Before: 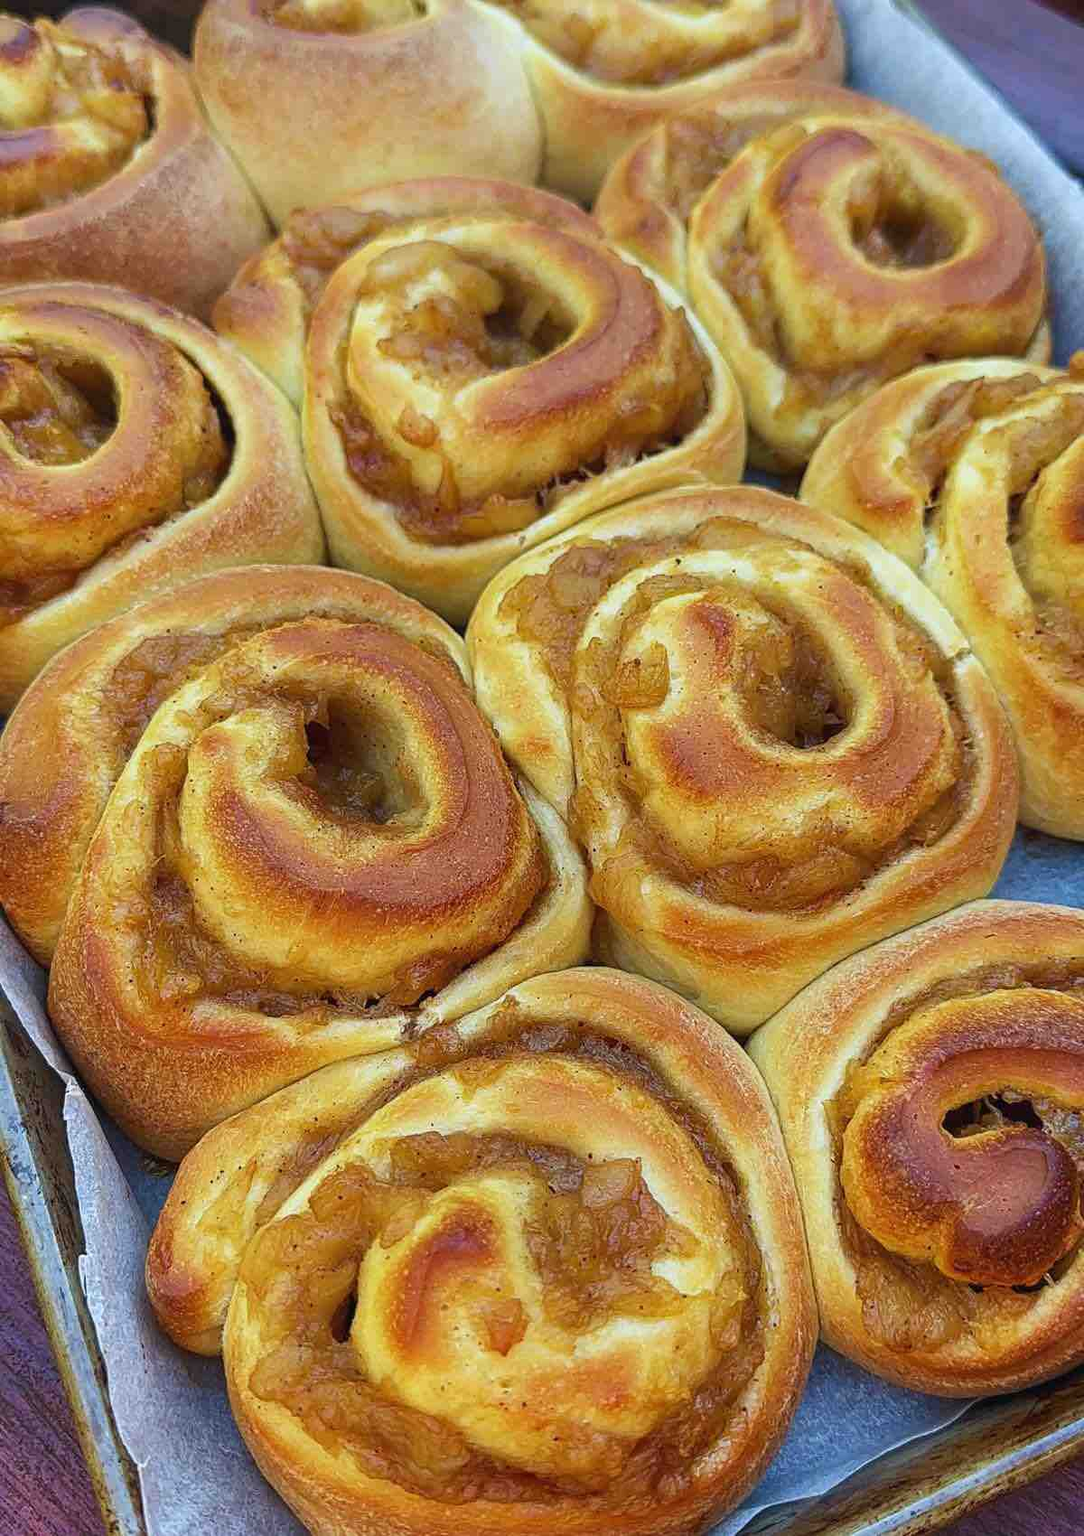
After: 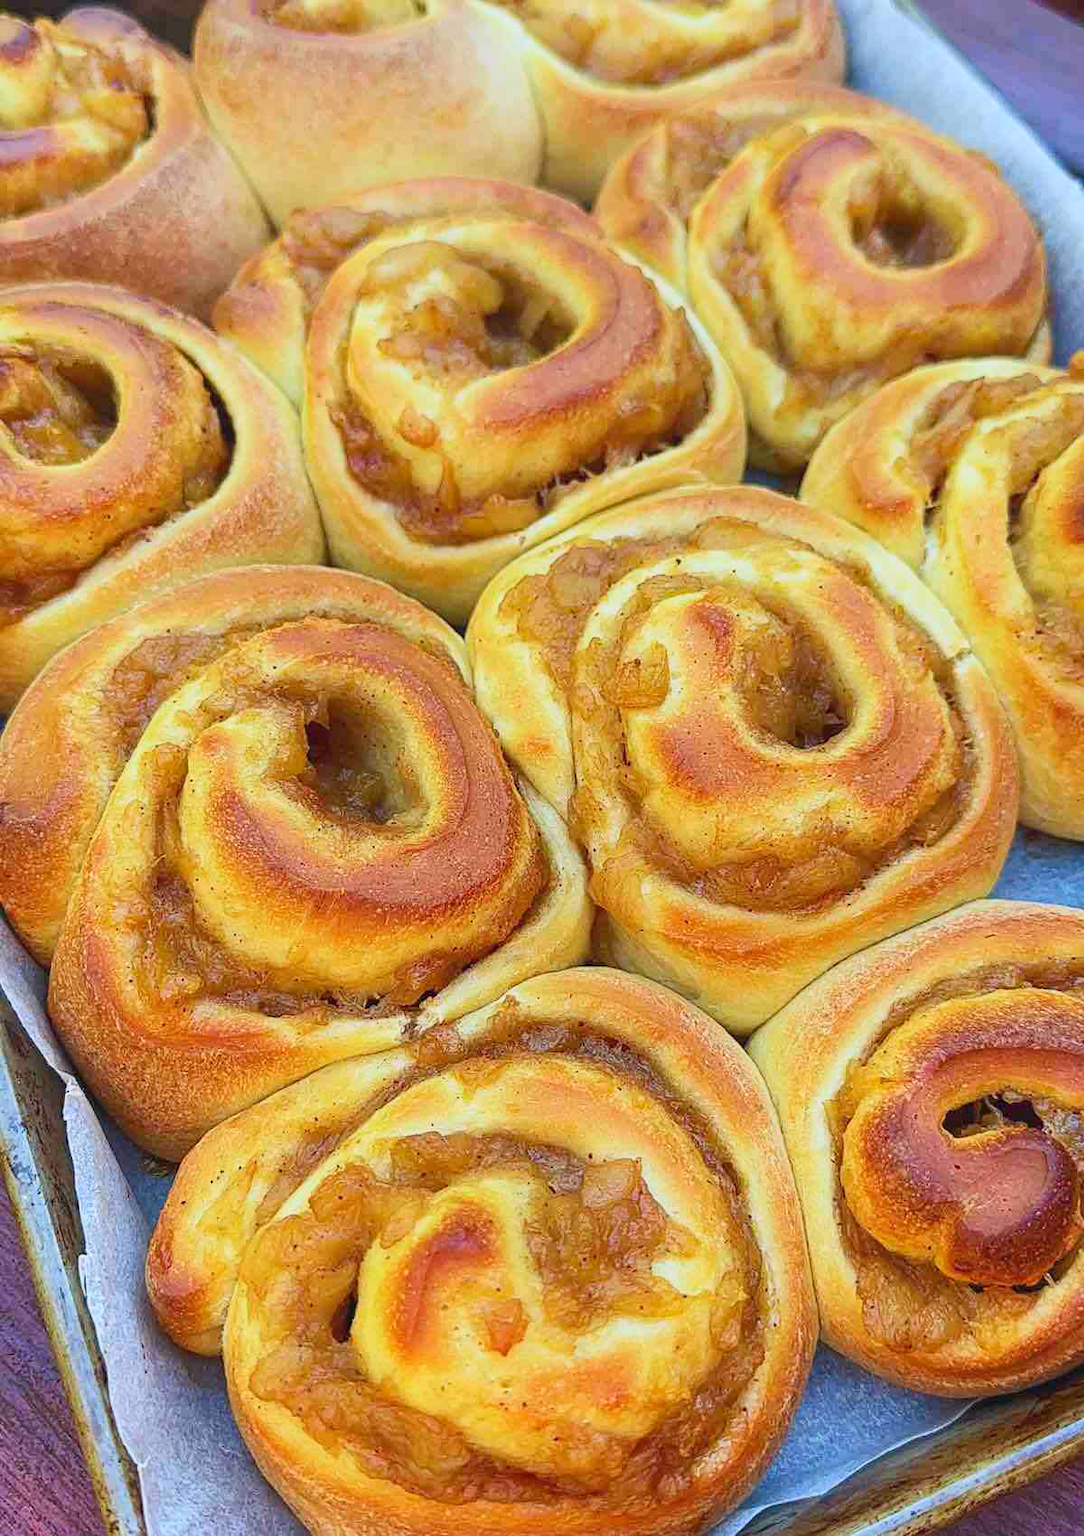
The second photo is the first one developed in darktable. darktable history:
contrast brightness saturation: contrast 0.2, brightness 0.16, saturation 0.22
color balance rgb: perceptual saturation grading › global saturation -0.31%, global vibrance -8%, contrast -13%, saturation formula JzAzBz (2021)
